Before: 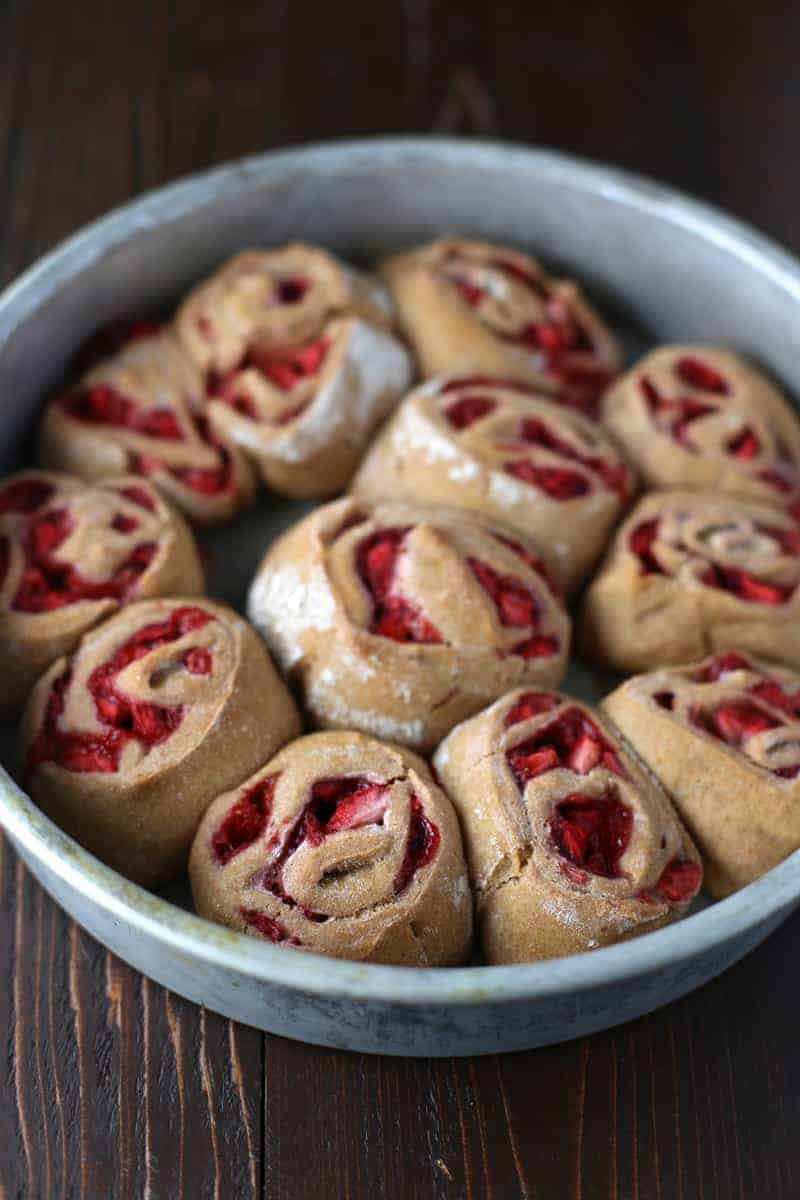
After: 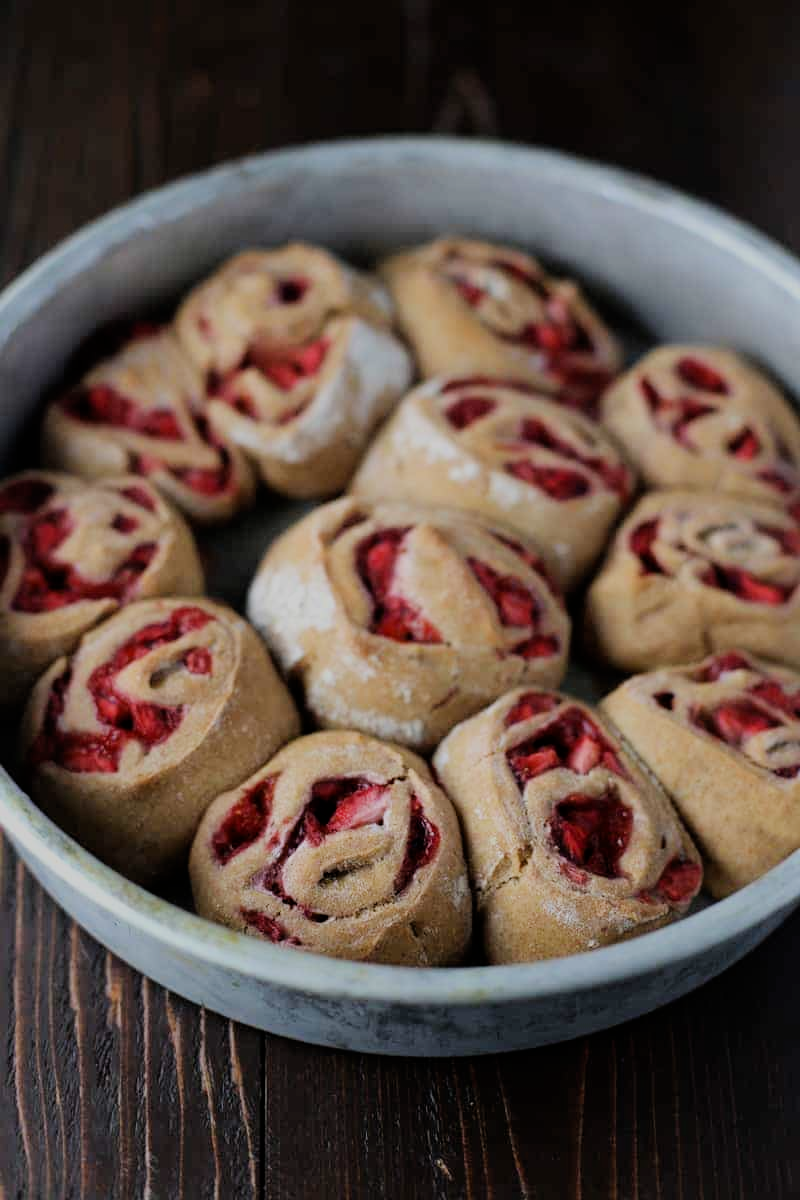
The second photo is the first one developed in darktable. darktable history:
filmic rgb: black relative exposure -6.98 EV, white relative exposure 5.63 EV, hardness 2.86
